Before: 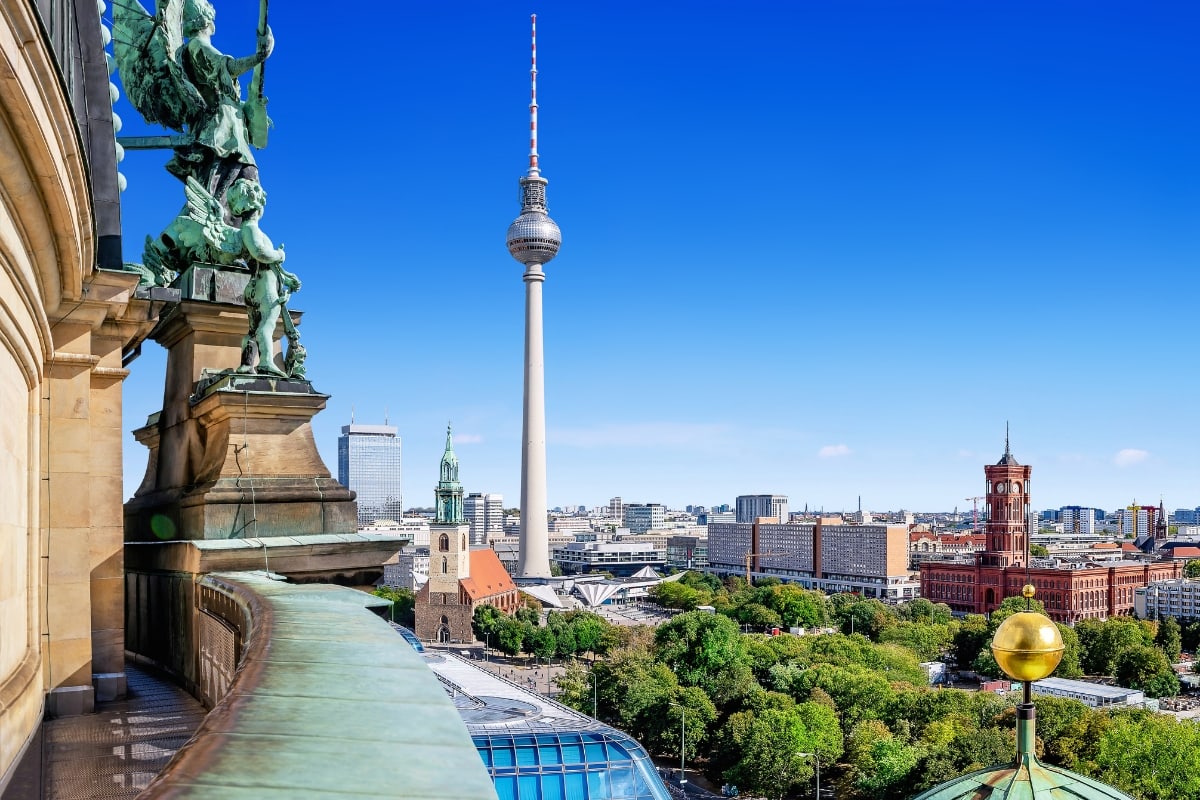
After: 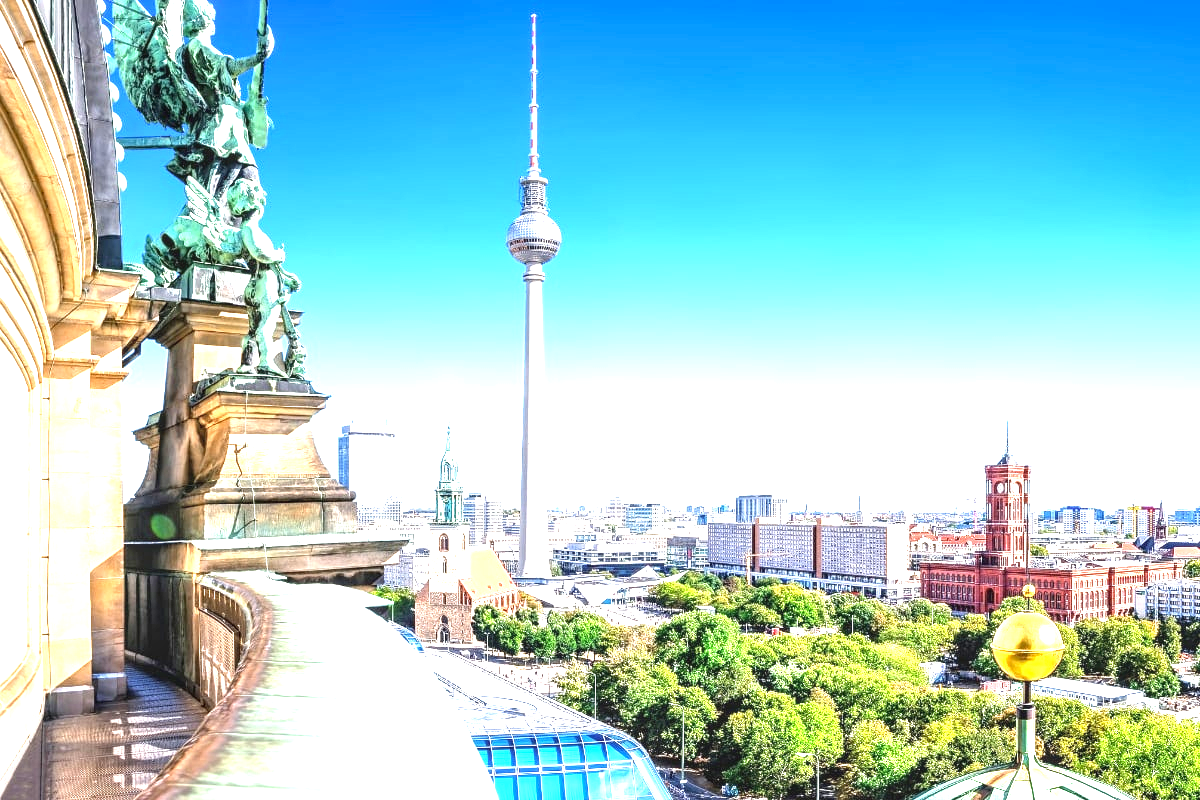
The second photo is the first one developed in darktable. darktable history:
local contrast: on, module defaults
exposure: black level correction 0, exposure 1.9 EV, compensate highlight preservation false
